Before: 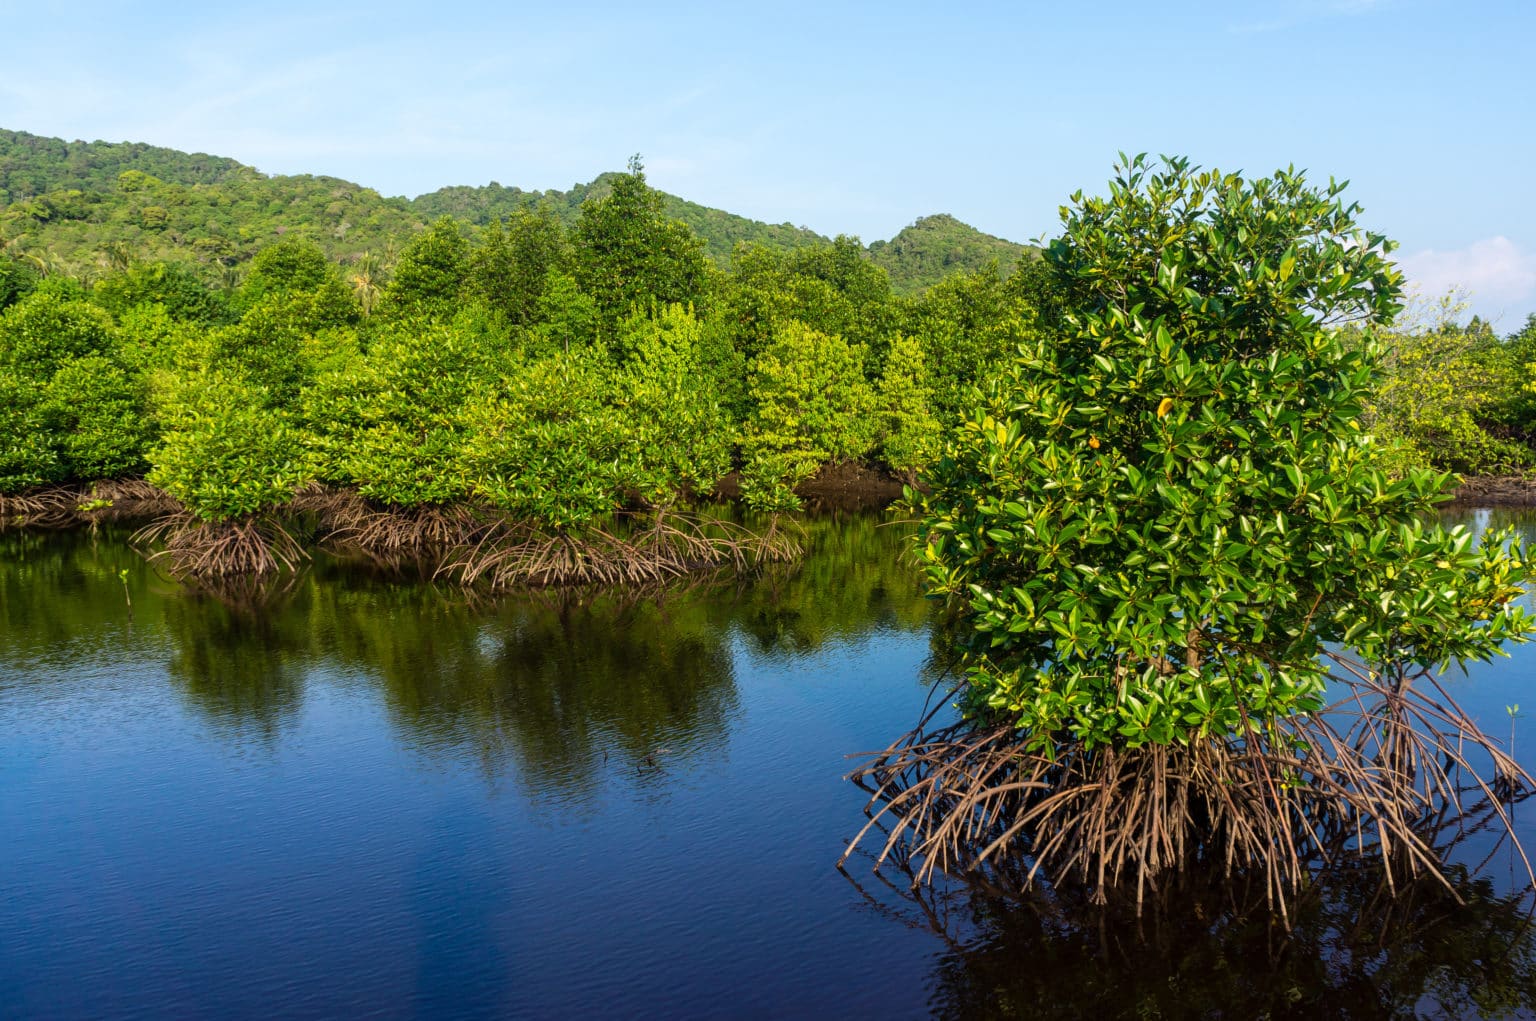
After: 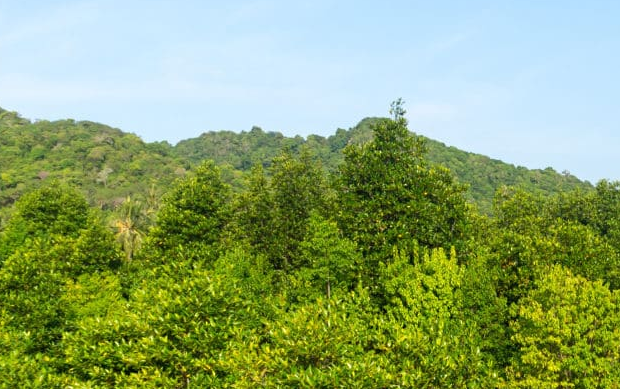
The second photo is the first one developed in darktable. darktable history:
sharpen: radius 5.314, amount 0.31, threshold 26.318
crop: left 15.5%, top 5.447%, right 44.093%, bottom 56.423%
